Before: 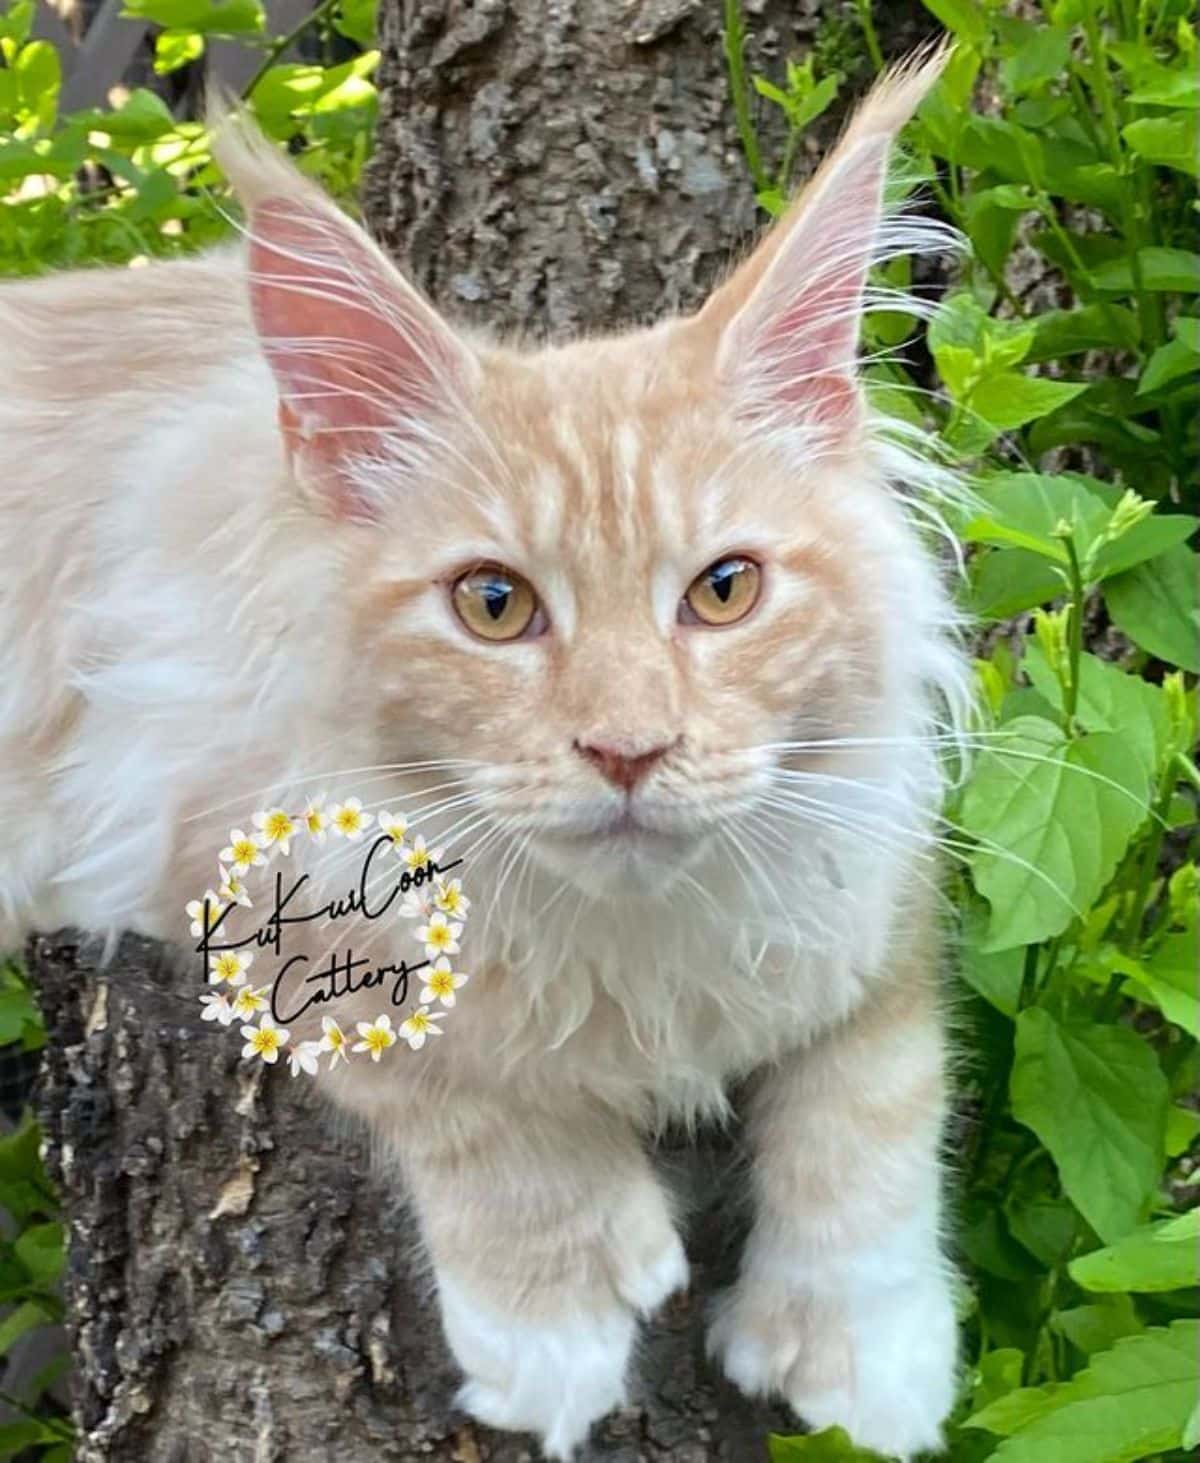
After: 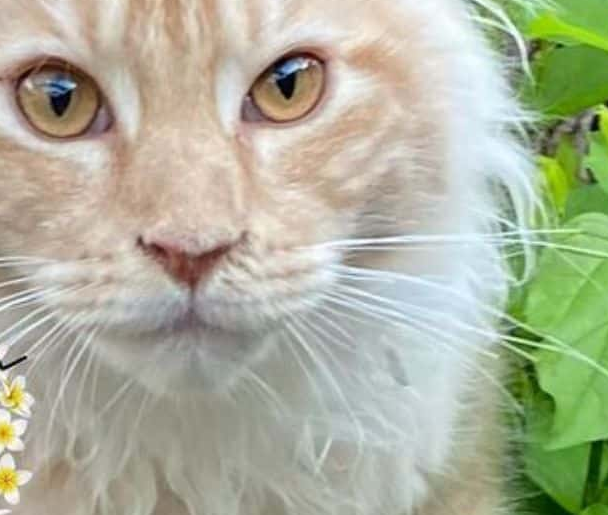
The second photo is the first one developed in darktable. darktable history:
crop: left 36.335%, top 34.409%, right 12.947%, bottom 30.335%
